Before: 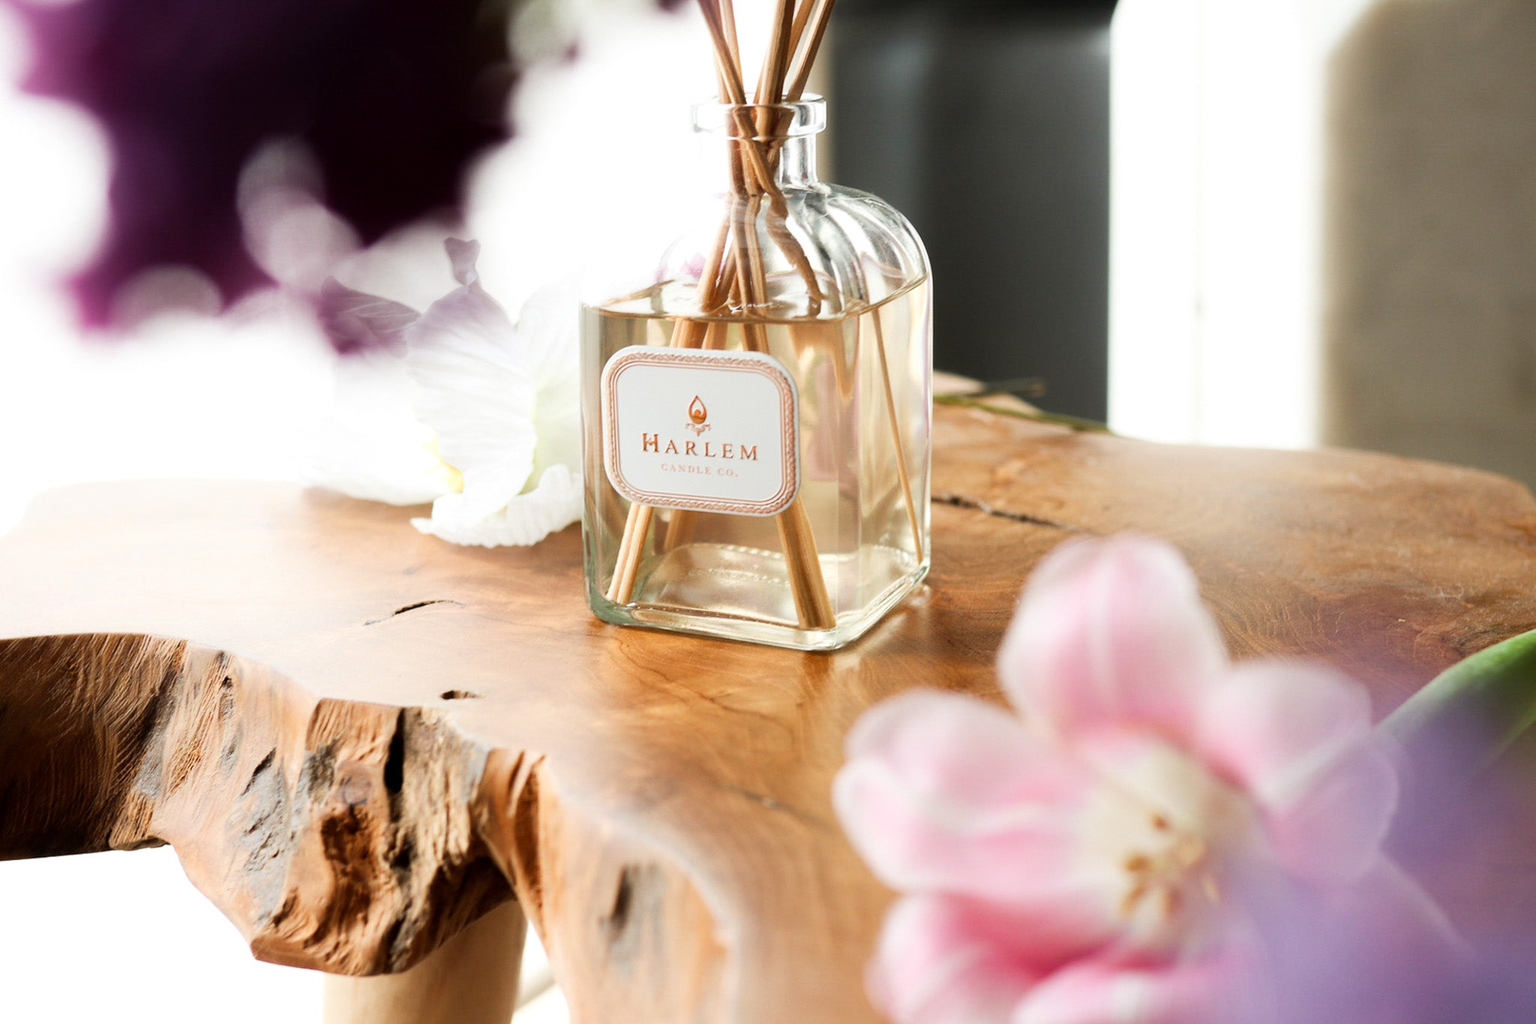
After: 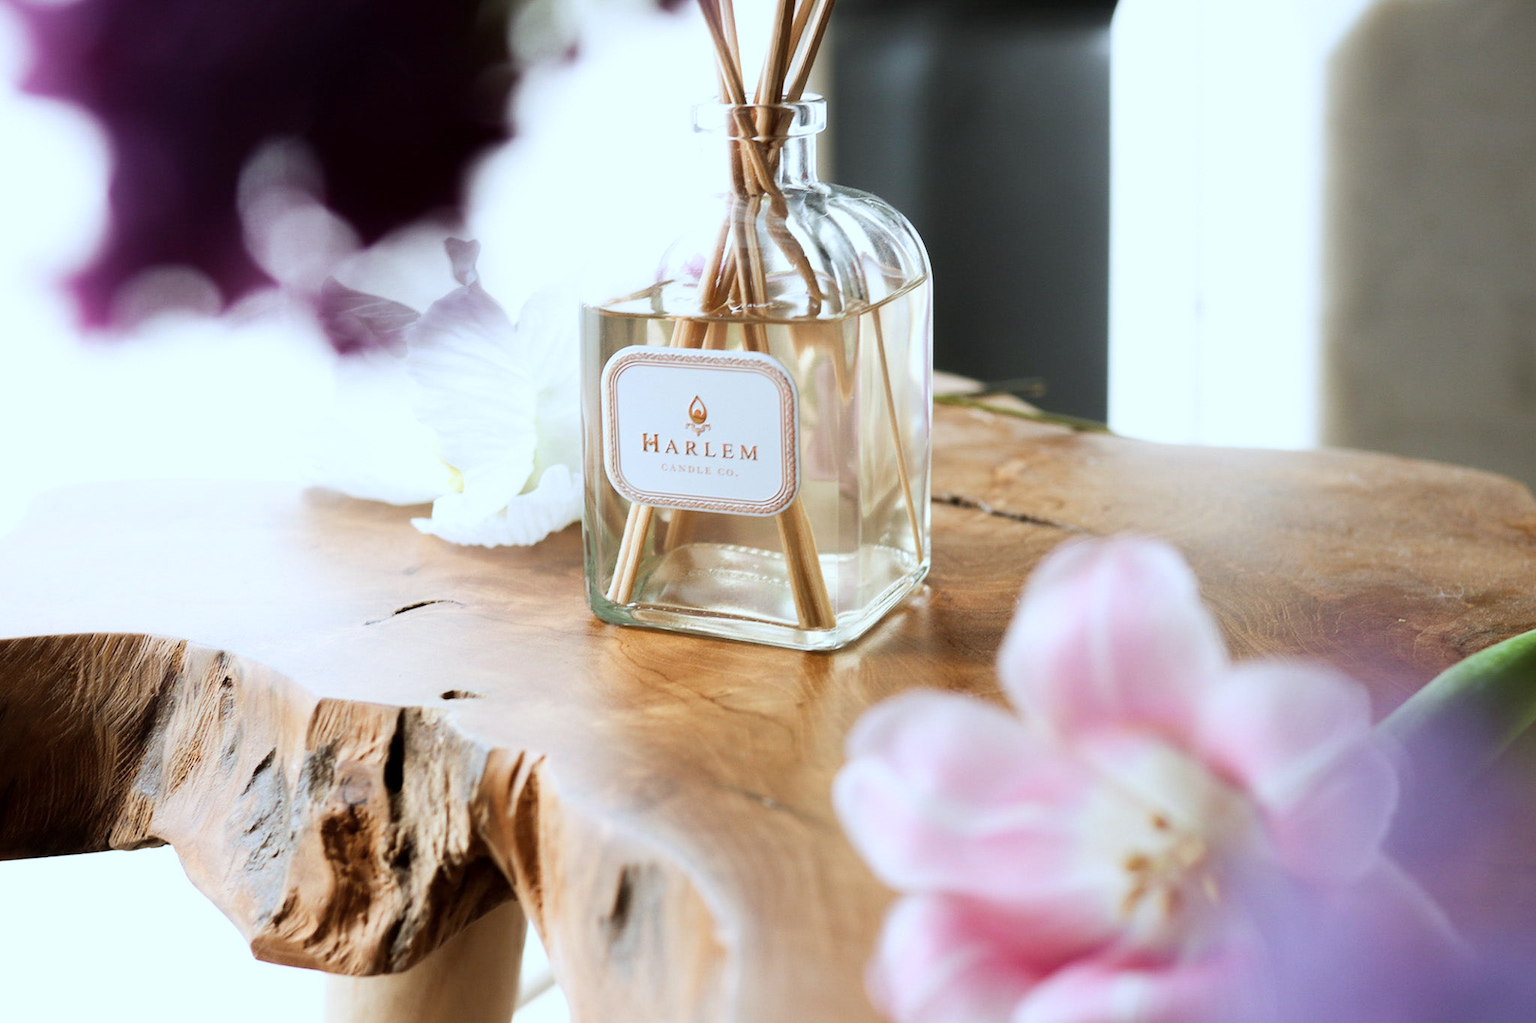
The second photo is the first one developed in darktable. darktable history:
color zones: curves: ch0 [(0, 0.5) (0.143, 0.52) (0.286, 0.5) (0.429, 0.5) (0.571, 0.5) (0.714, 0.5) (0.857, 0.5) (1, 0.5)]; ch1 [(0, 0.489) (0.155, 0.45) (0.286, 0.466) (0.429, 0.5) (0.571, 0.5) (0.714, 0.5) (0.857, 0.5) (1, 0.489)]
white balance: red 0.924, blue 1.095
